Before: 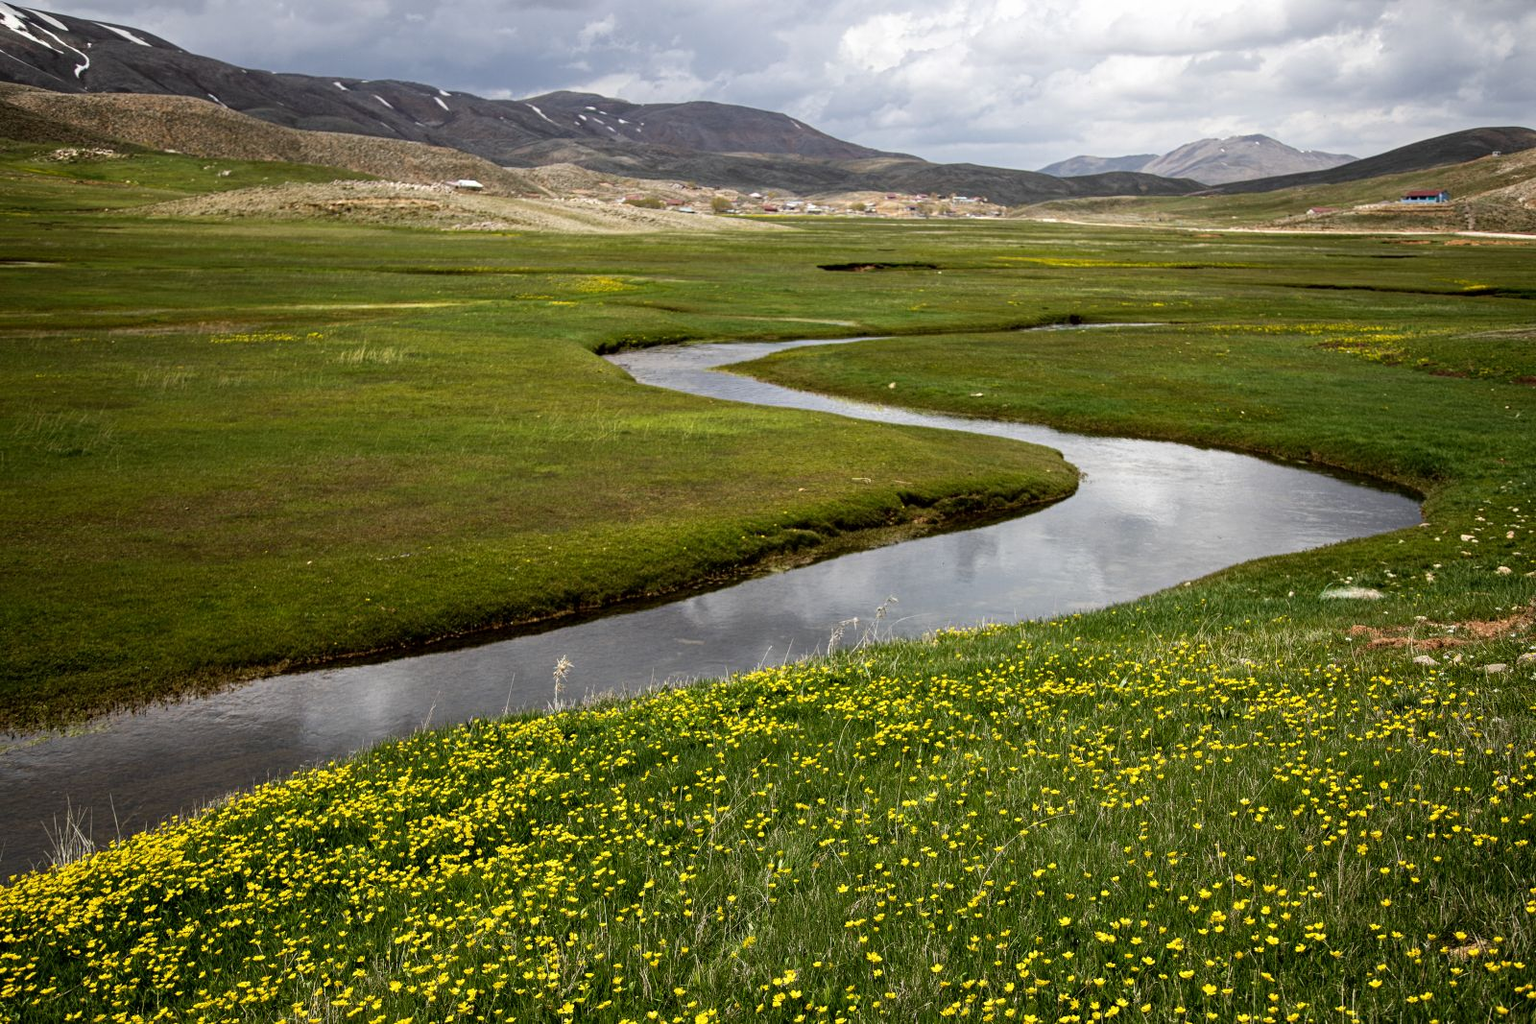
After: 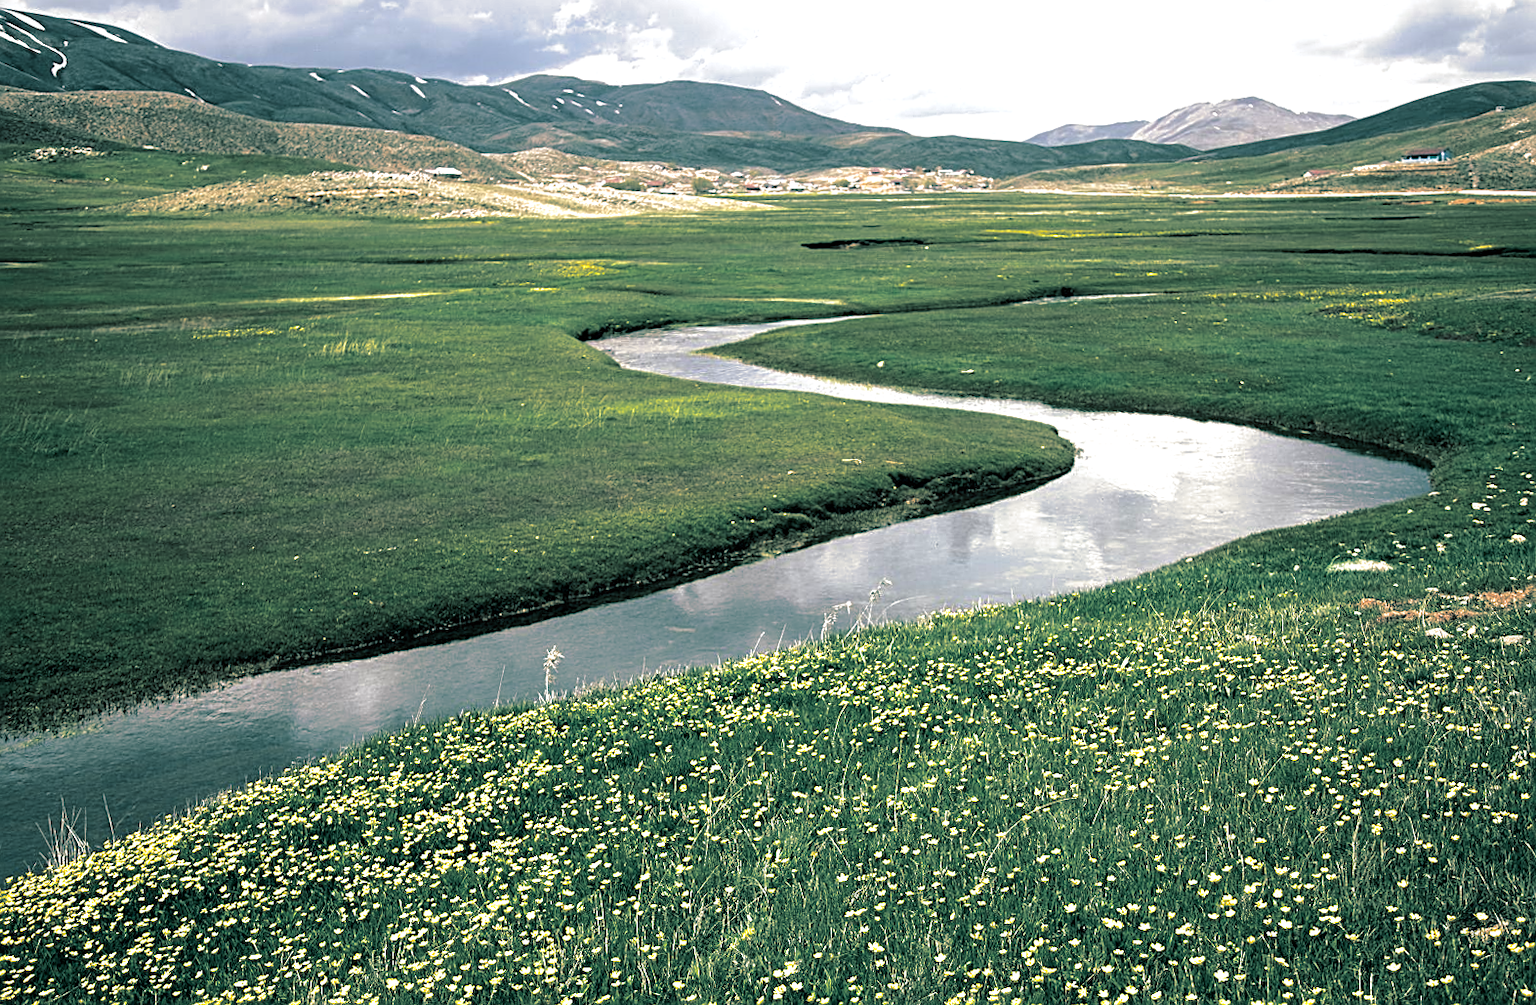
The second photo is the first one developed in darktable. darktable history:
crop and rotate: left 0.126%
sharpen: on, module defaults
exposure: black level correction 0, exposure 0.9 EV, compensate highlight preservation false
rgb curve: curves: ch0 [(0, 0) (0.175, 0.154) (0.785, 0.663) (1, 1)]
rotate and perspective: rotation -1.32°, lens shift (horizontal) -0.031, crop left 0.015, crop right 0.985, crop top 0.047, crop bottom 0.982
split-toning: shadows › hue 186.43°, highlights › hue 49.29°, compress 30.29%
